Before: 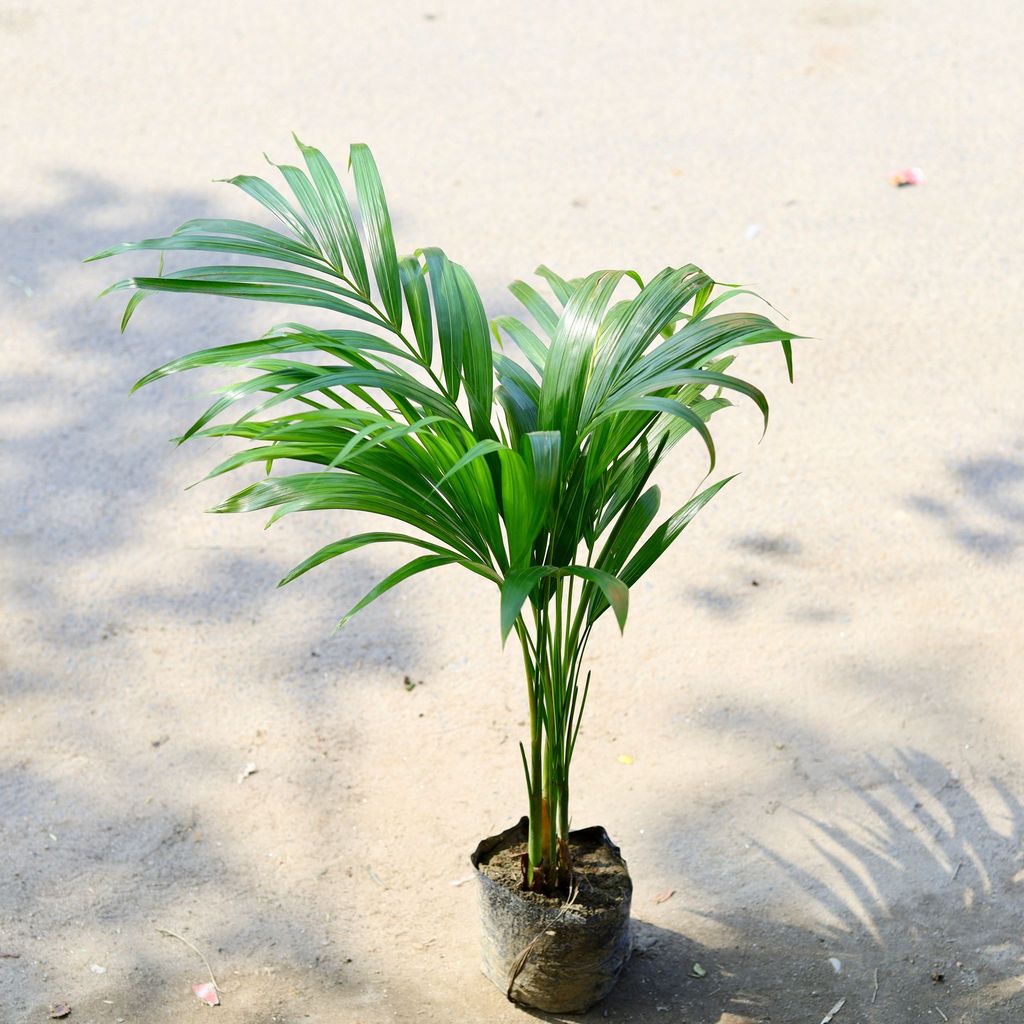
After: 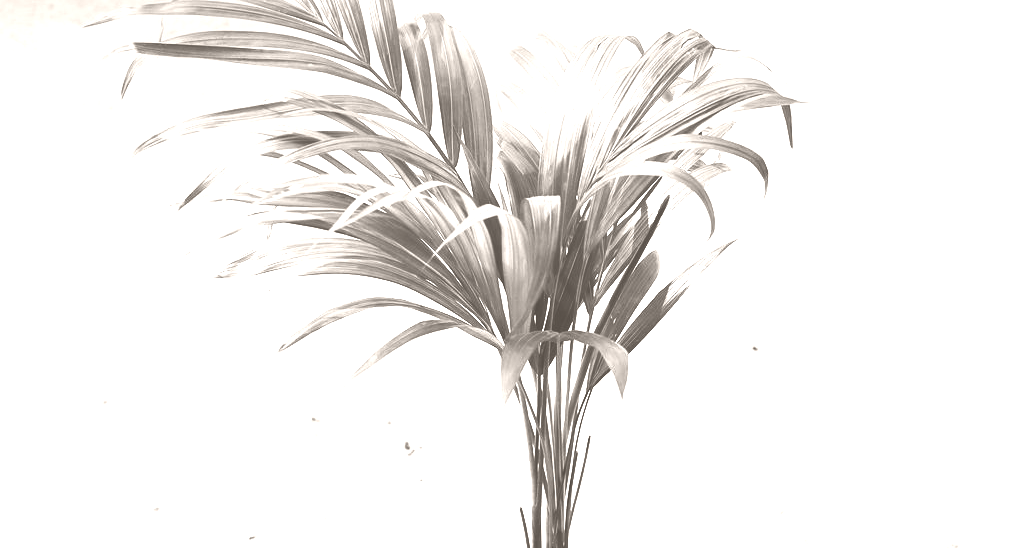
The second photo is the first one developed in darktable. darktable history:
graduated density: density 2.02 EV, hardness 44%, rotation 0.374°, offset 8.21, hue 208.8°, saturation 97%
contrast brightness saturation: contrast 0.26, brightness 0.02, saturation 0.87
crop and rotate: top 23.043%, bottom 23.437%
color correction: highlights a* -0.482, highlights b* 9.48, shadows a* -9.48, shadows b* 0.803
colorize: hue 34.49°, saturation 35.33%, source mix 100%, lightness 55%, version 1
color balance rgb: perceptual saturation grading › global saturation 20%, global vibrance 20%
color balance: contrast 6.48%, output saturation 113.3%
